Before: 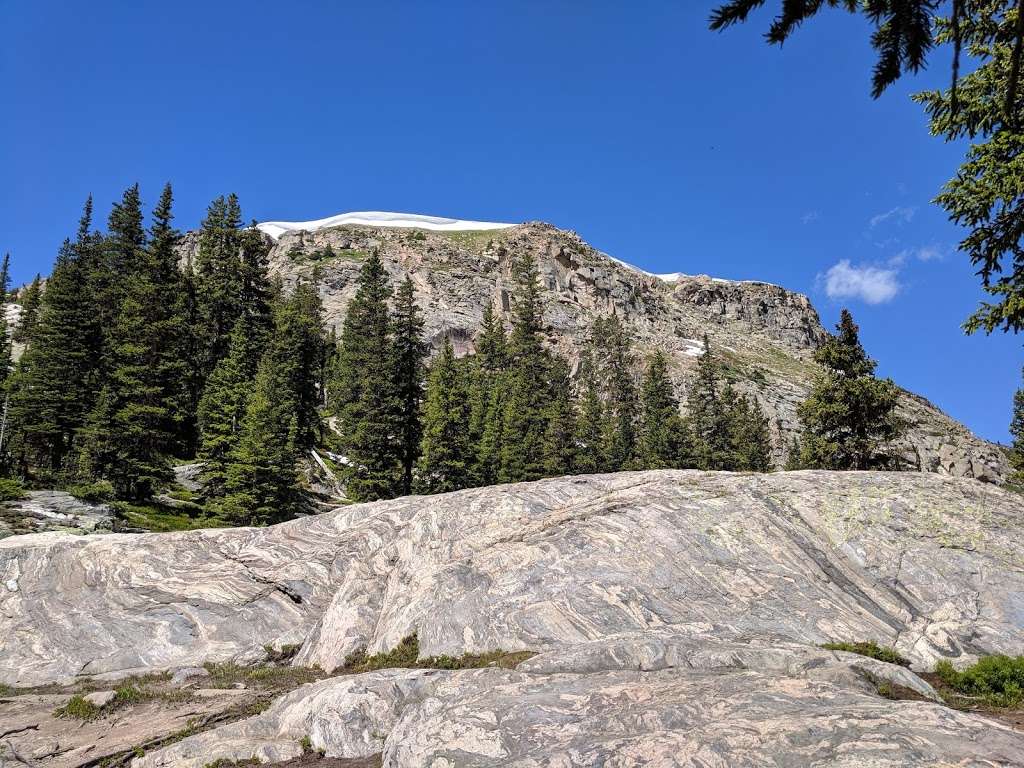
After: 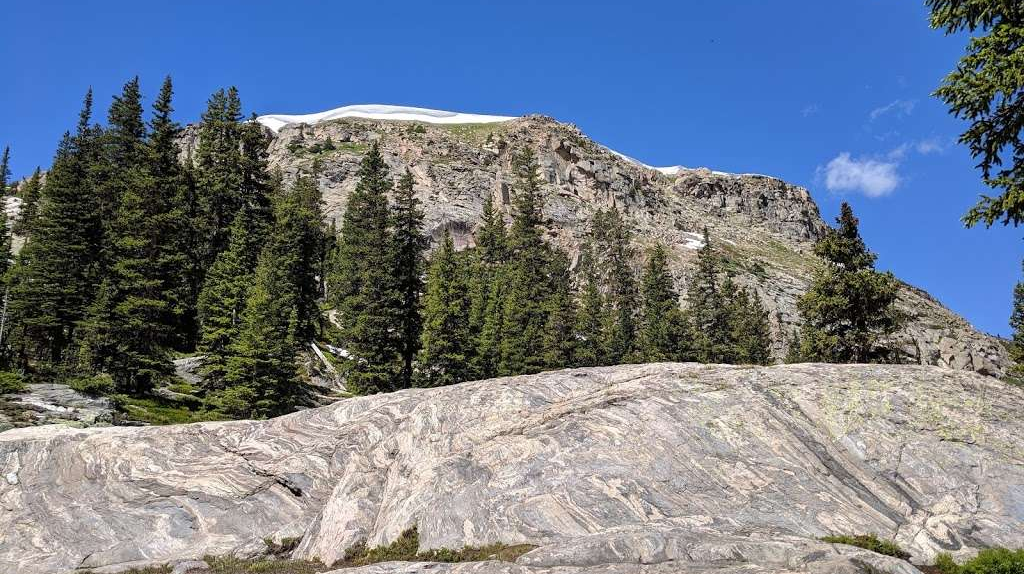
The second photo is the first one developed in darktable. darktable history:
crop: top 13.956%, bottom 11.253%
